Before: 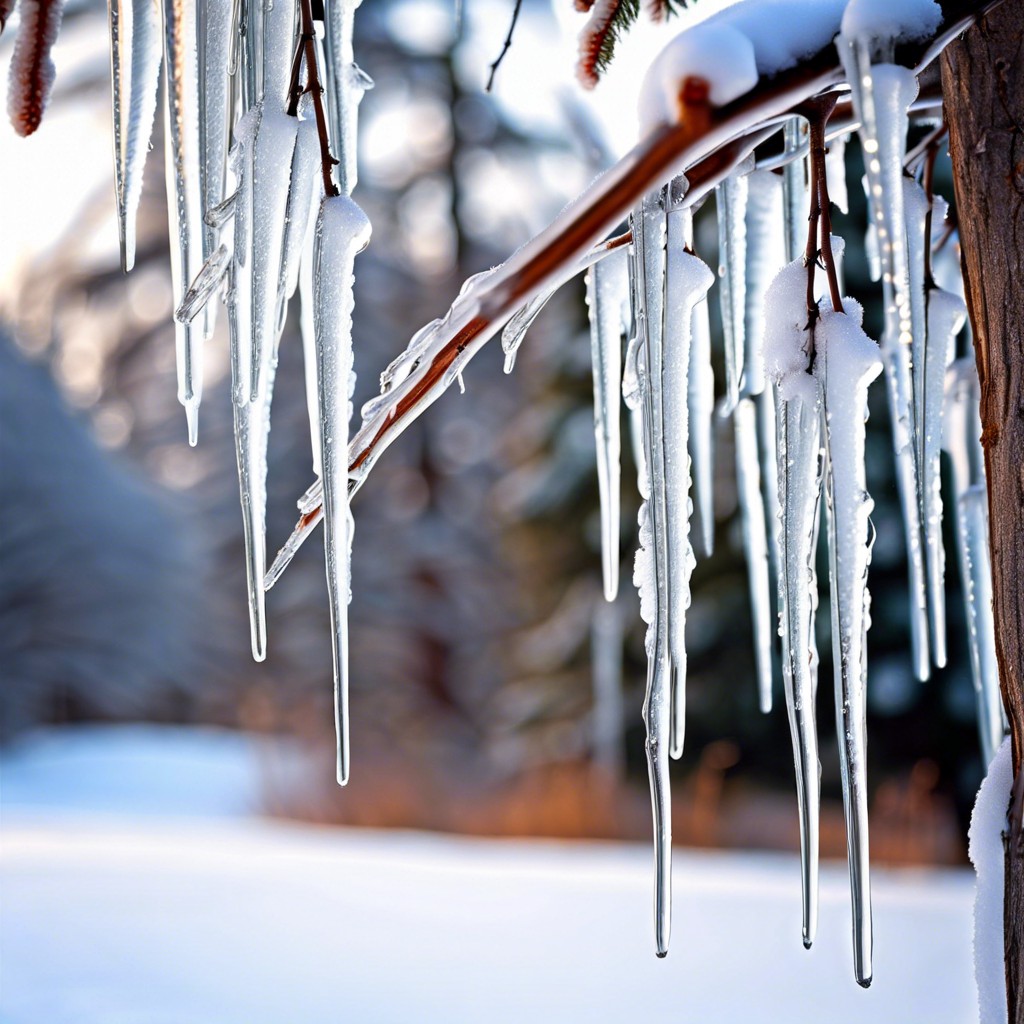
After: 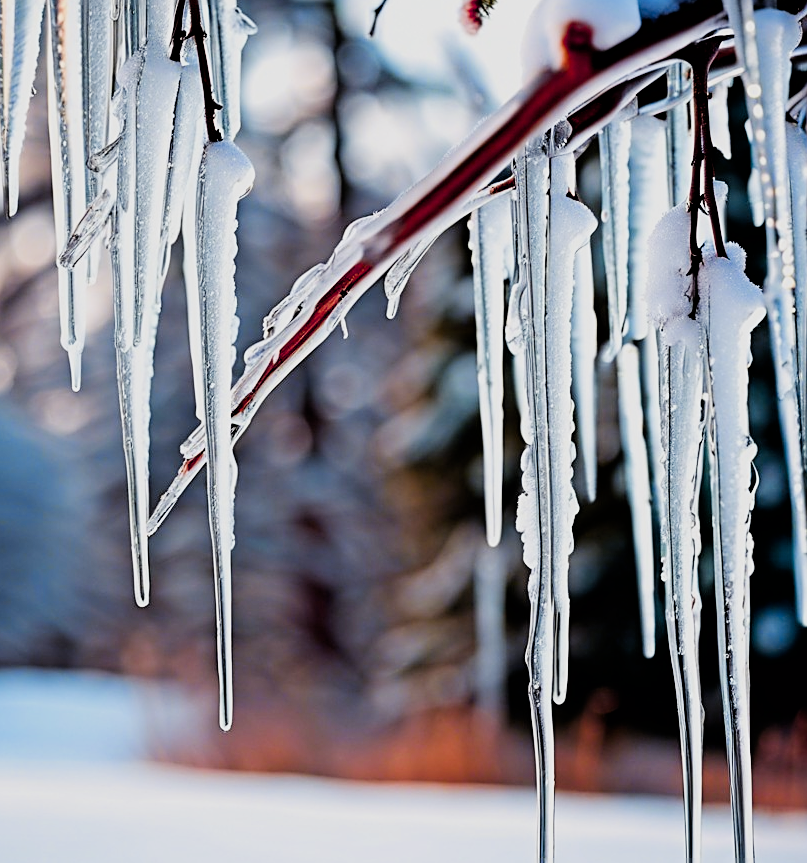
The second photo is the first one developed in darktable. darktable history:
crop: left 11.506%, top 5.415%, right 9.59%, bottom 10.24%
sharpen: on, module defaults
filmic rgb: black relative exposure -5.09 EV, white relative exposure 3.99 EV, hardness 2.9, contrast 1.301, highlights saturation mix -10.89%
color balance rgb: shadows lift › chroma 2.895%, shadows lift › hue 278.71°, perceptual saturation grading › global saturation 20.913%, perceptual saturation grading › highlights -19.975%, perceptual saturation grading › shadows 29.697%, hue shift -8.69°
